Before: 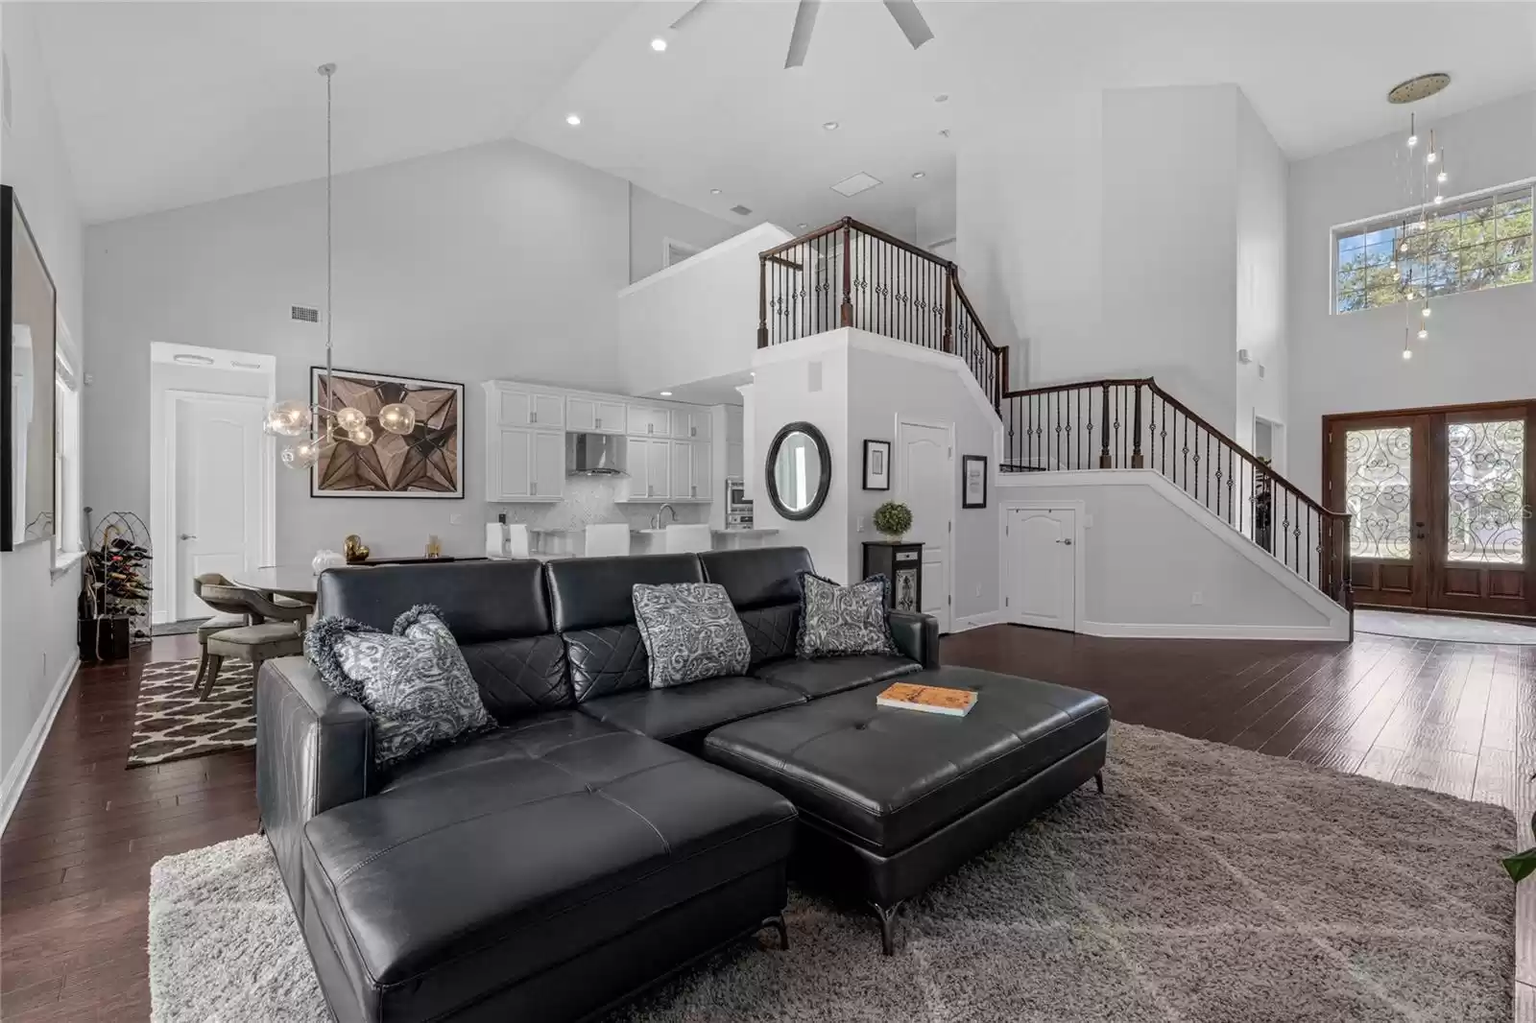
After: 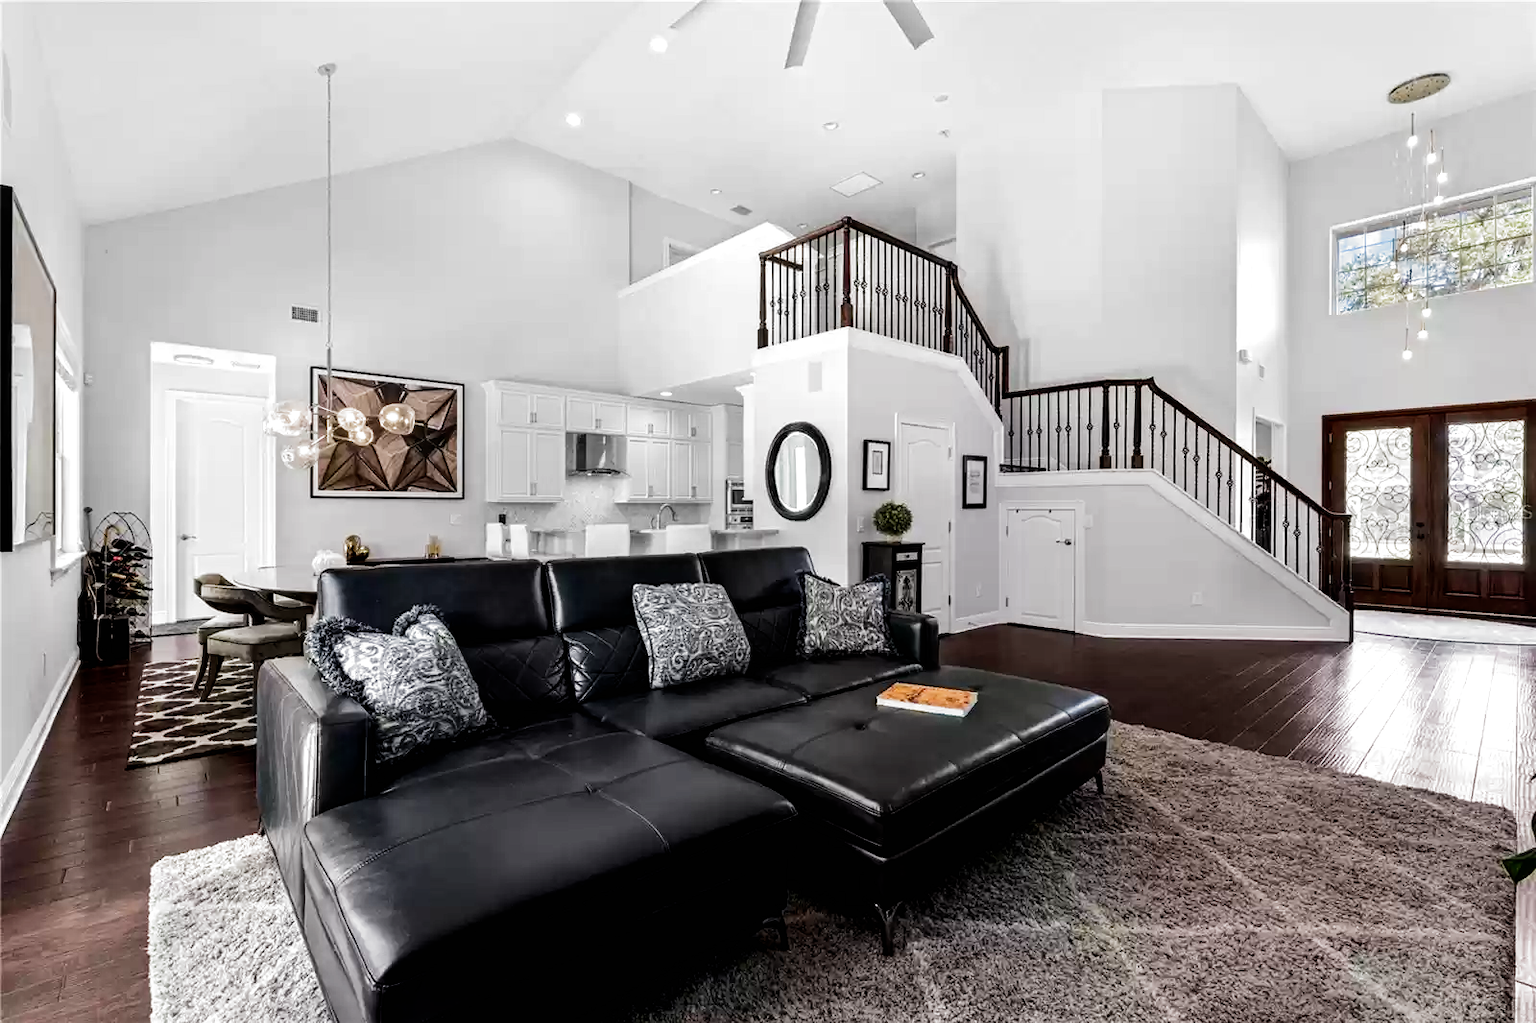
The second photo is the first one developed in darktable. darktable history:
tone equalizer: -8 EV -0.417 EV, -7 EV -0.389 EV, -6 EV -0.333 EV, -5 EV -0.222 EV, -3 EV 0.222 EV, -2 EV 0.333 EV, -1 EV 0.389 EV, +0 EV 0.417 EV, edges refinement/feathering 500, mask exposure compensation -1.57 EV, preserve details no
filmic rgb: black relative exposure -8.2 EV, white relative exposure 2.2 EV, threshold 3 EV, hardness 7.11, latitude 75%, contrast 1.325, highlights saturation mix -2%, shadows ↔ highlights balance 30%, preserve chrominance no, color science v5 (2021), contrast in shadows safe, contrast in highlights safe, enable highlight reconstruction true
